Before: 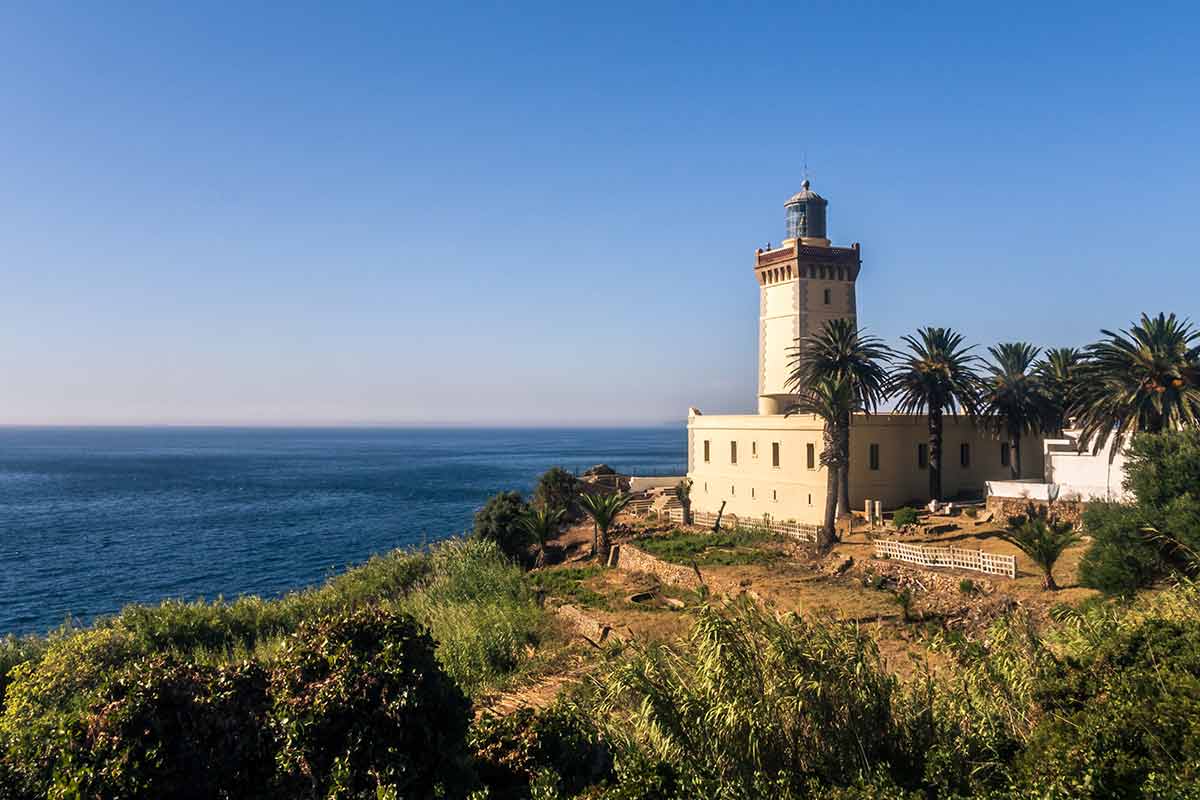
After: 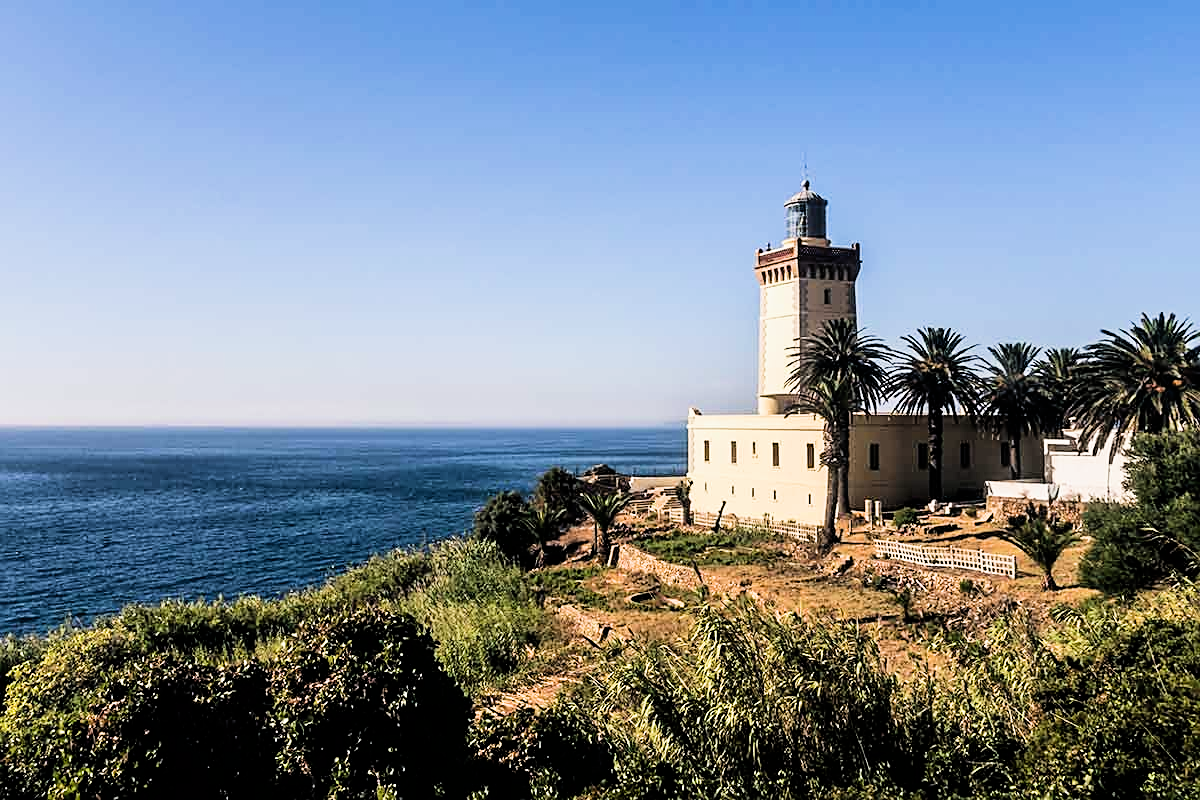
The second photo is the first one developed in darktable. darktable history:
exposure: exposure 0.507 EV, compensate highlight preservation false
filmic rgb: black relative exposure -5 EV, white relative exposure 3.5 EV, hardness 3.19, contrast 1.4, highlights saturation mix -30%
sharpen: on, module defaults
